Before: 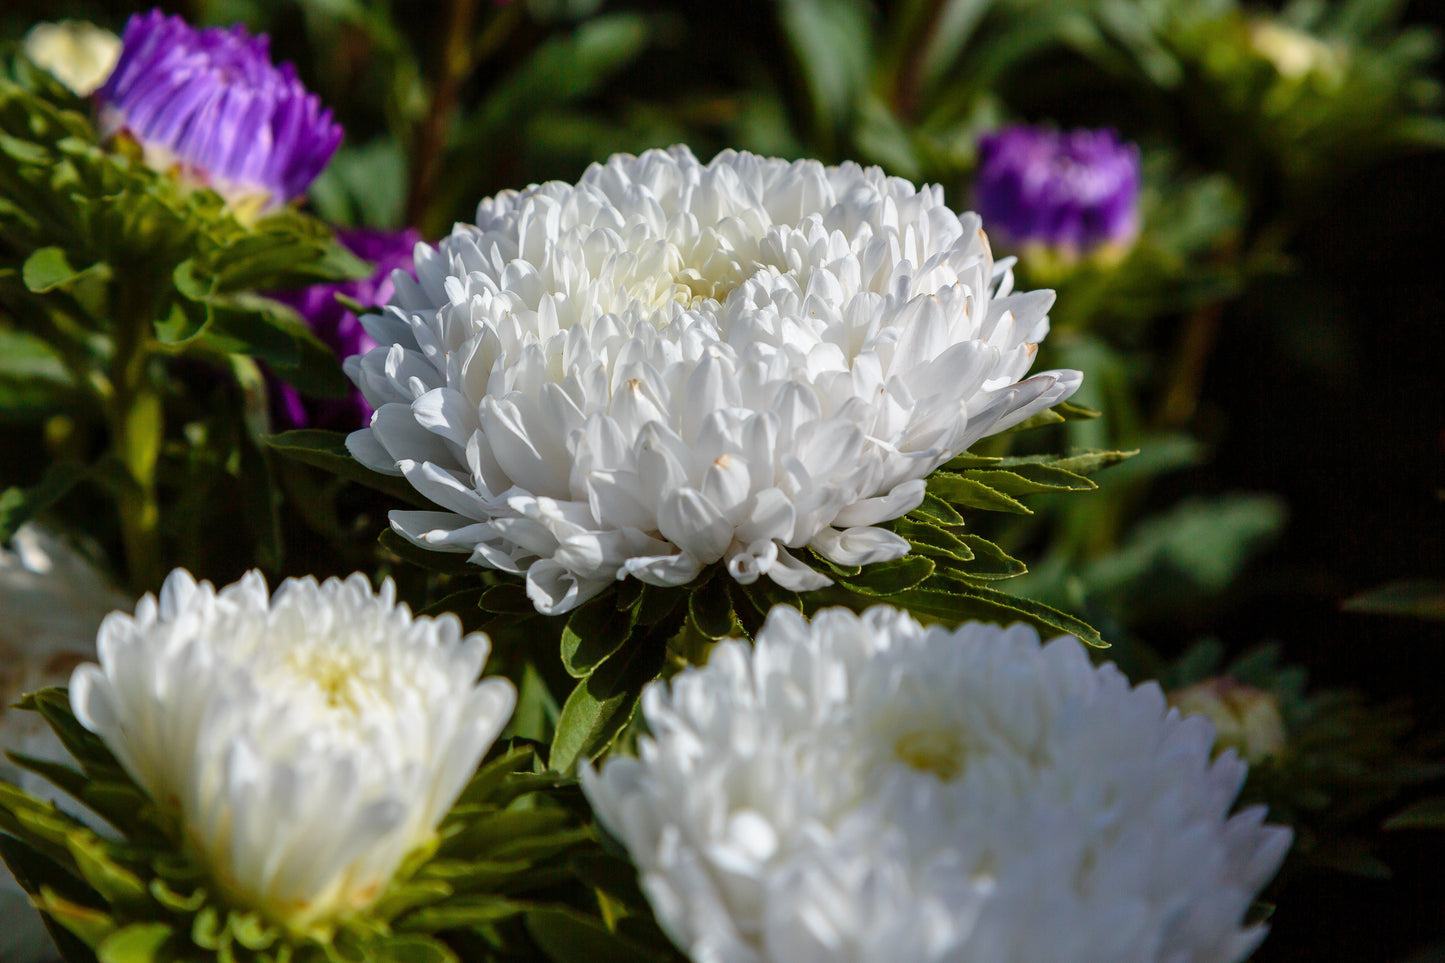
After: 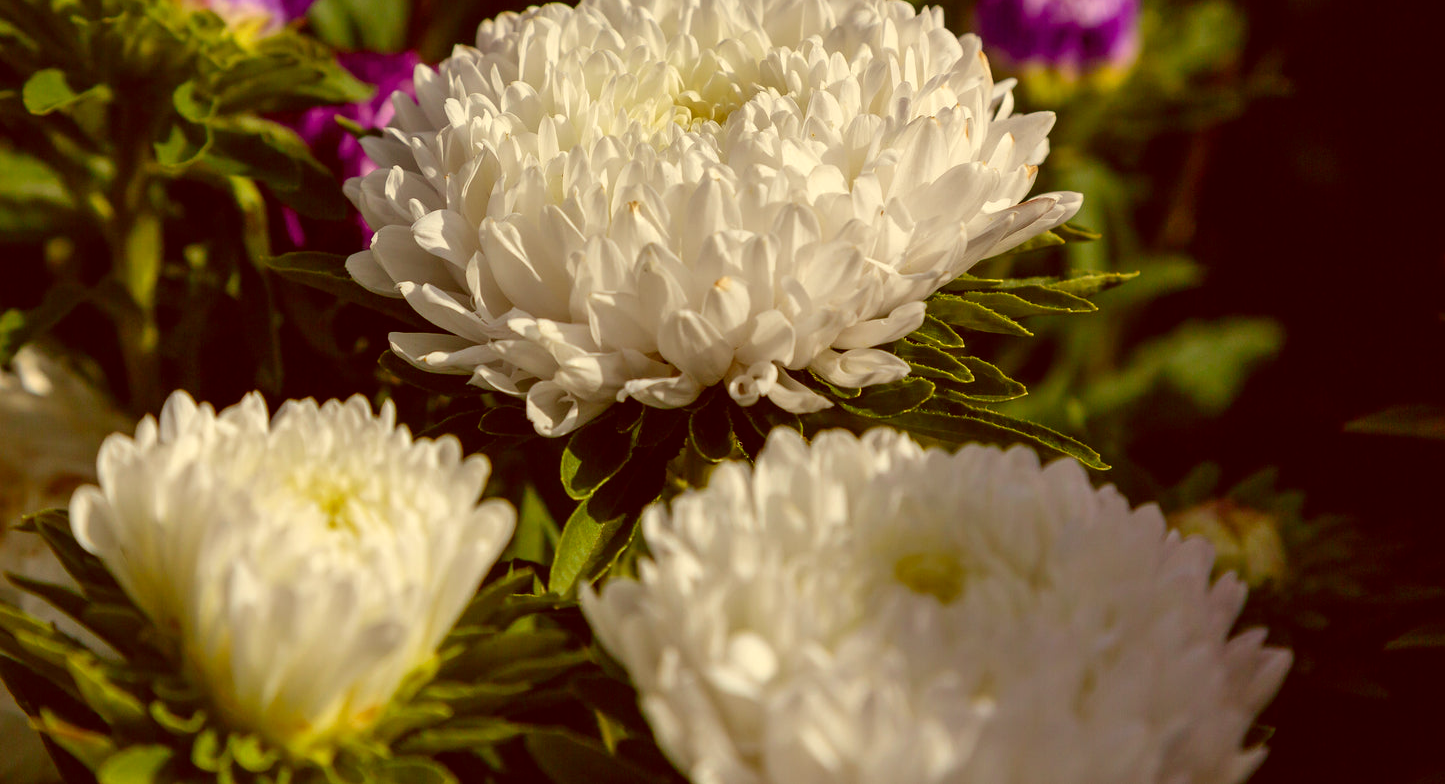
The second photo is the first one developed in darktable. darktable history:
crop and rotate: top 18.507%
color correction: highlights a* 1.12, highlights b* 24.26, shadows a* 15.58, shadows b* 24.26
